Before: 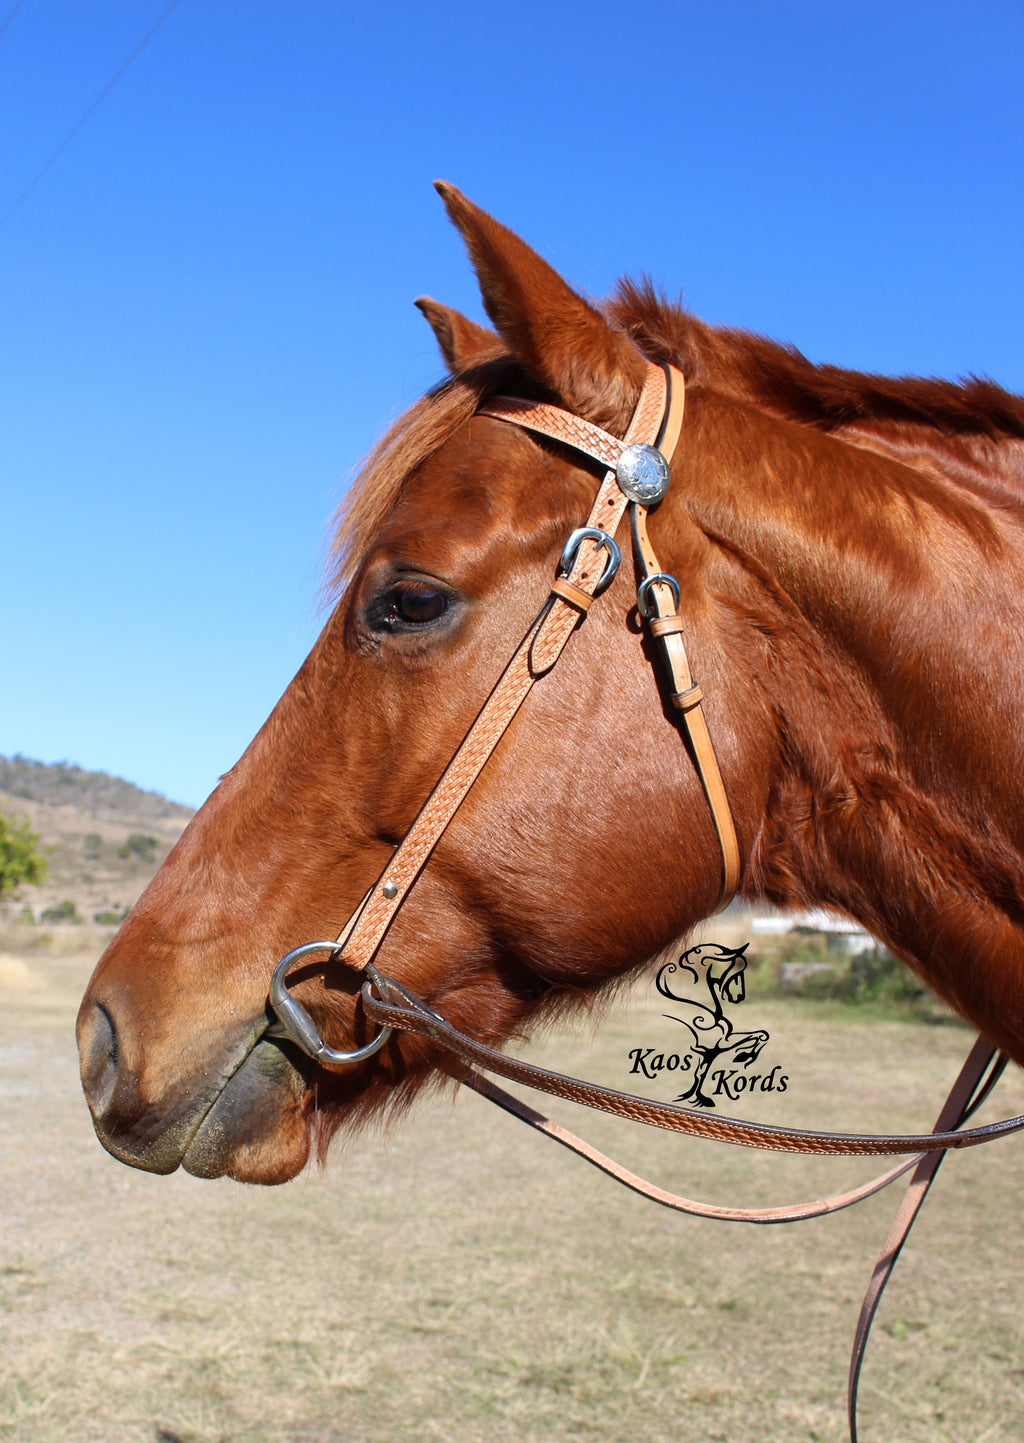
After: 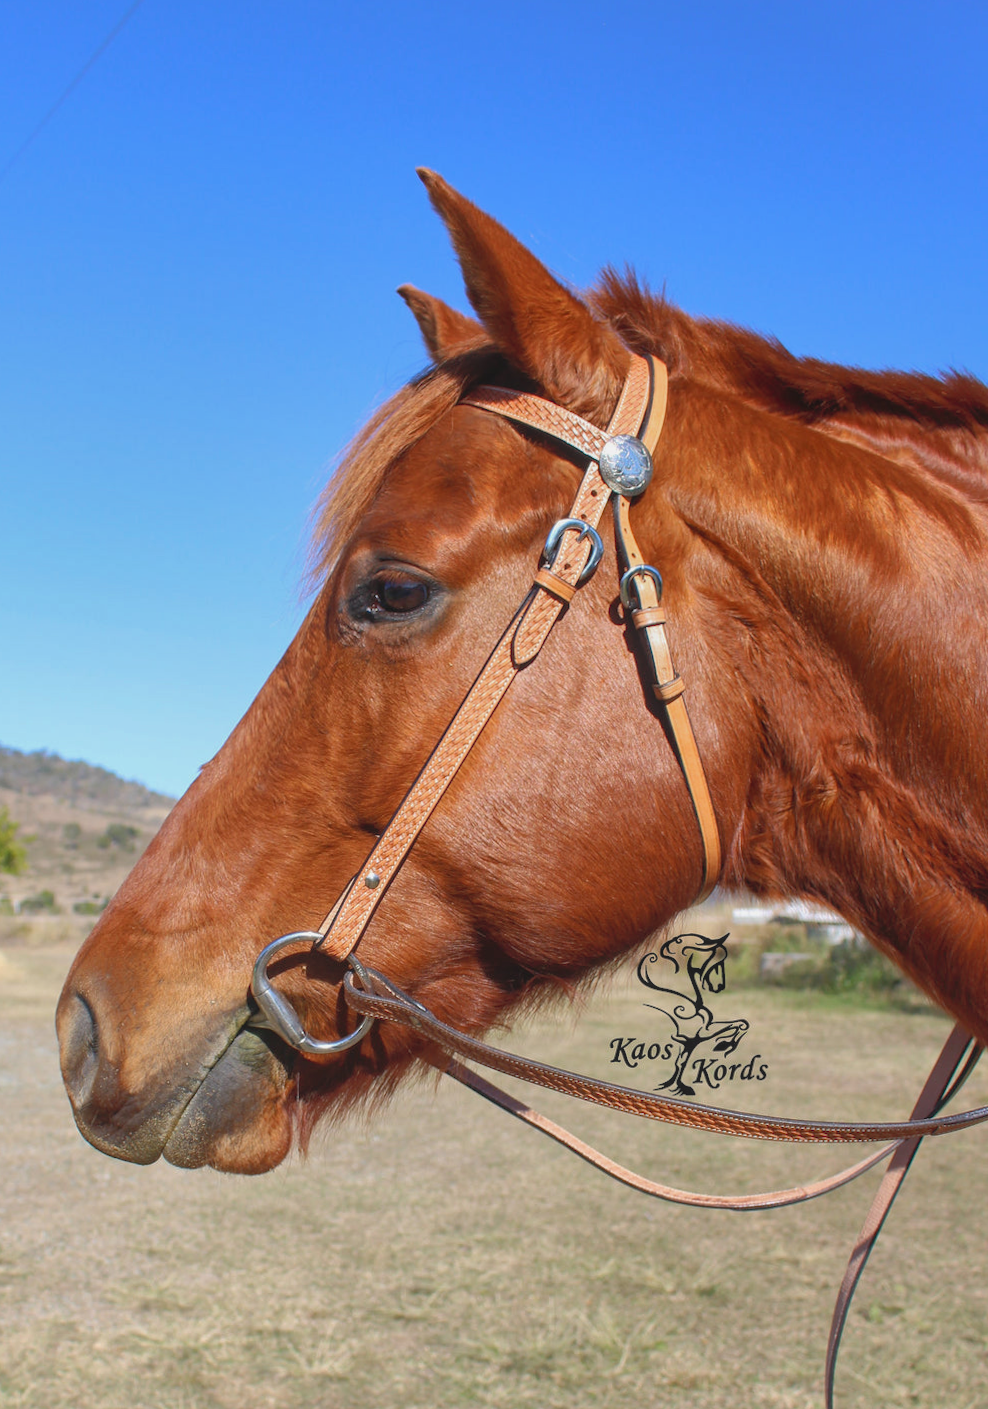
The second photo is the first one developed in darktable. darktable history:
local contrast: highlights 48%, shadows 0%, detail 100%
crop and rotate: left 1.774%, right 0.633%, bottom 1.28%
shadows and highlights: on, module defaults
rotate and perspective: rotation 0.174°, lens shift (vertical) 0.013, lens shift (horizontal) 0.019, shear 0.001, automatic cropping original format, crop left 0.007, crop right 0.991, crop top 0.016, crop bottom 0.997
